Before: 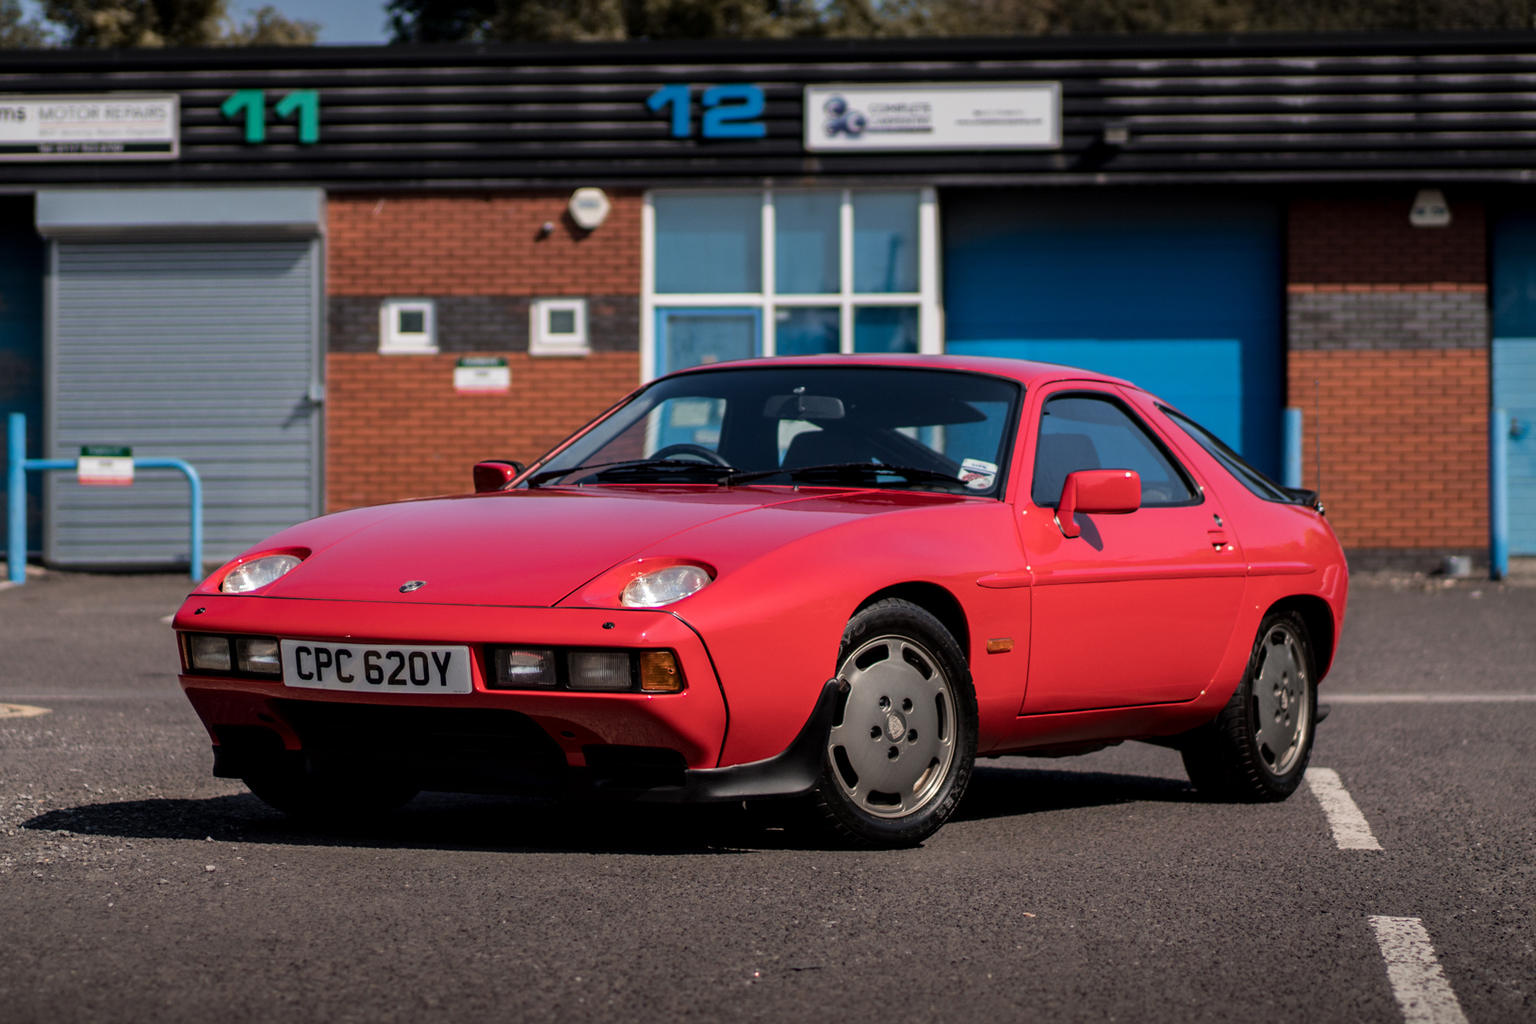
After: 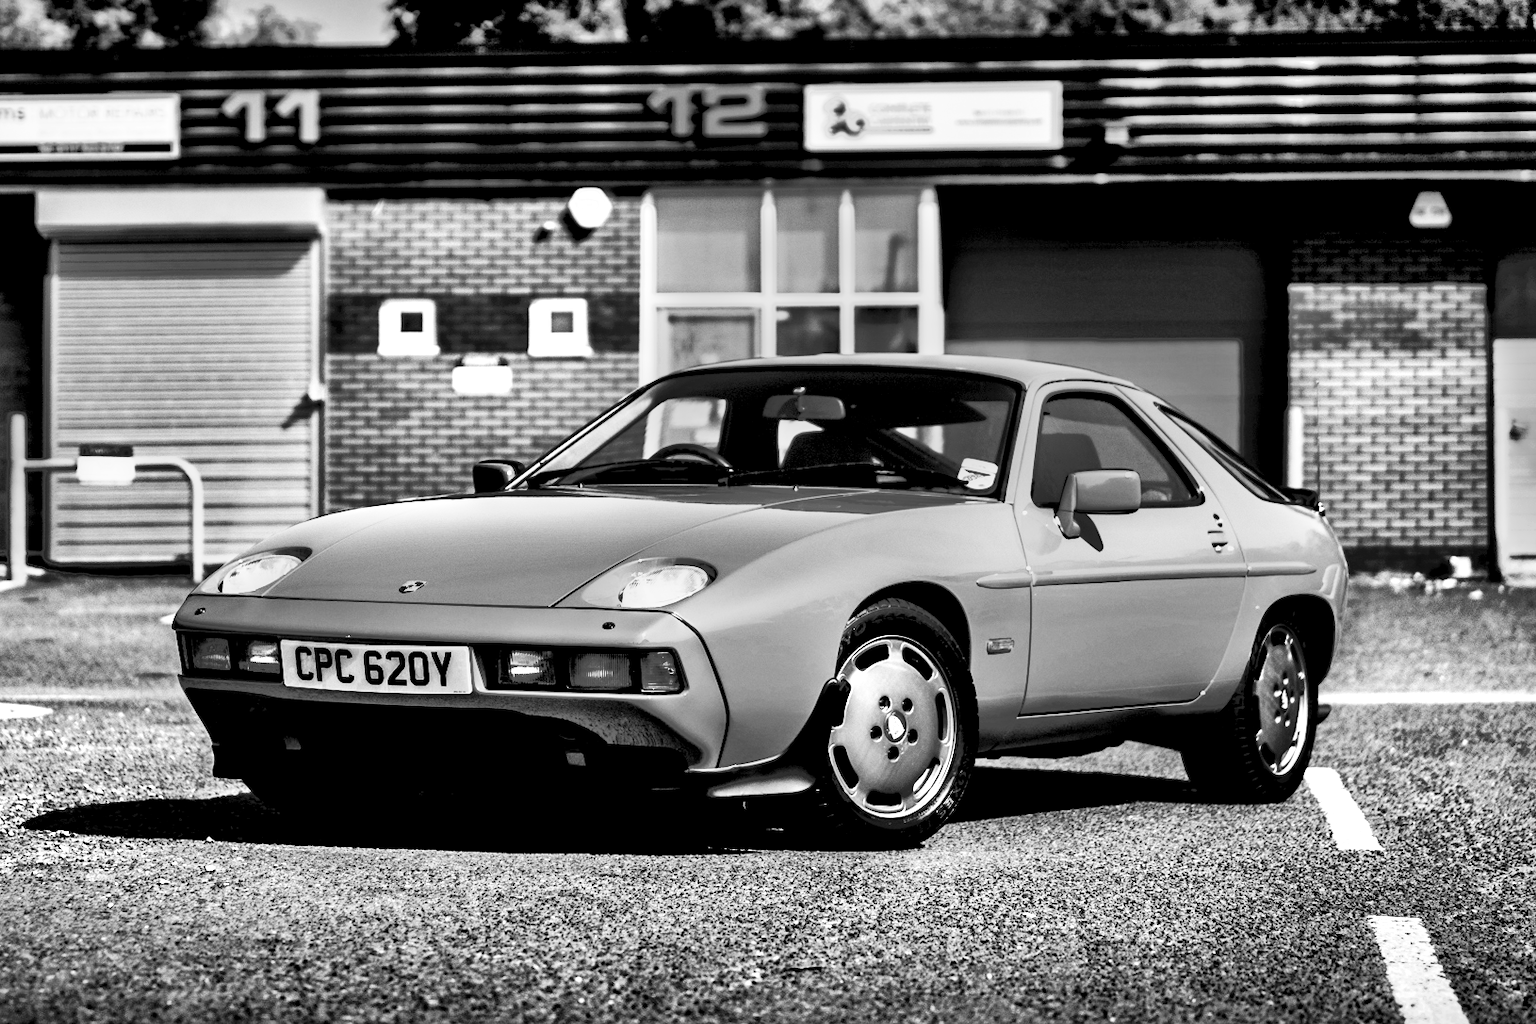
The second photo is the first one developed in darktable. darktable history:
contrast brightness saturation: contrast 0.28
exposure: exposure 0.2 EV, compensate highlight preservation false
base curve: curves: ch0 [(0, 0) (0.028, 0.03) (0.121, 0.232) (0.46, 0.748) (0.859, 0.968) (1, 1)], preserve colors none
monochrome: a 26.22, b 42.67, size 0.8
local contrast: mode bilateral grid, contrast 25, coarseness 60, detail 151%, midtone range 0.2
tone mapping: contrast compression 1.5, spatial extent 10 | blend: blend mode average, opacity 100%; mask: uniform (no mask)
shadows and highlights: shadows 75, highlights -60.85, soften with gaussian
contrast equalizer: y [[0.535, 0.543, 0.548, 0.548, 0.542, 0.532], [0.5 ×6], [0.5 ×6], [0 ×6], [0 ×6]]
tone curve: curves: ch0 [(0, 0) (0.004, 0.001) (0.133, 0.16) (0.325, 0.399) (0.475, 0.588) (0.832, 0.903) (1, 1)], color space Lab, linked channels, preserve colors none
levels: black 3.83%, white 90.64%, levels [0.044, 0.416, 0.908]
